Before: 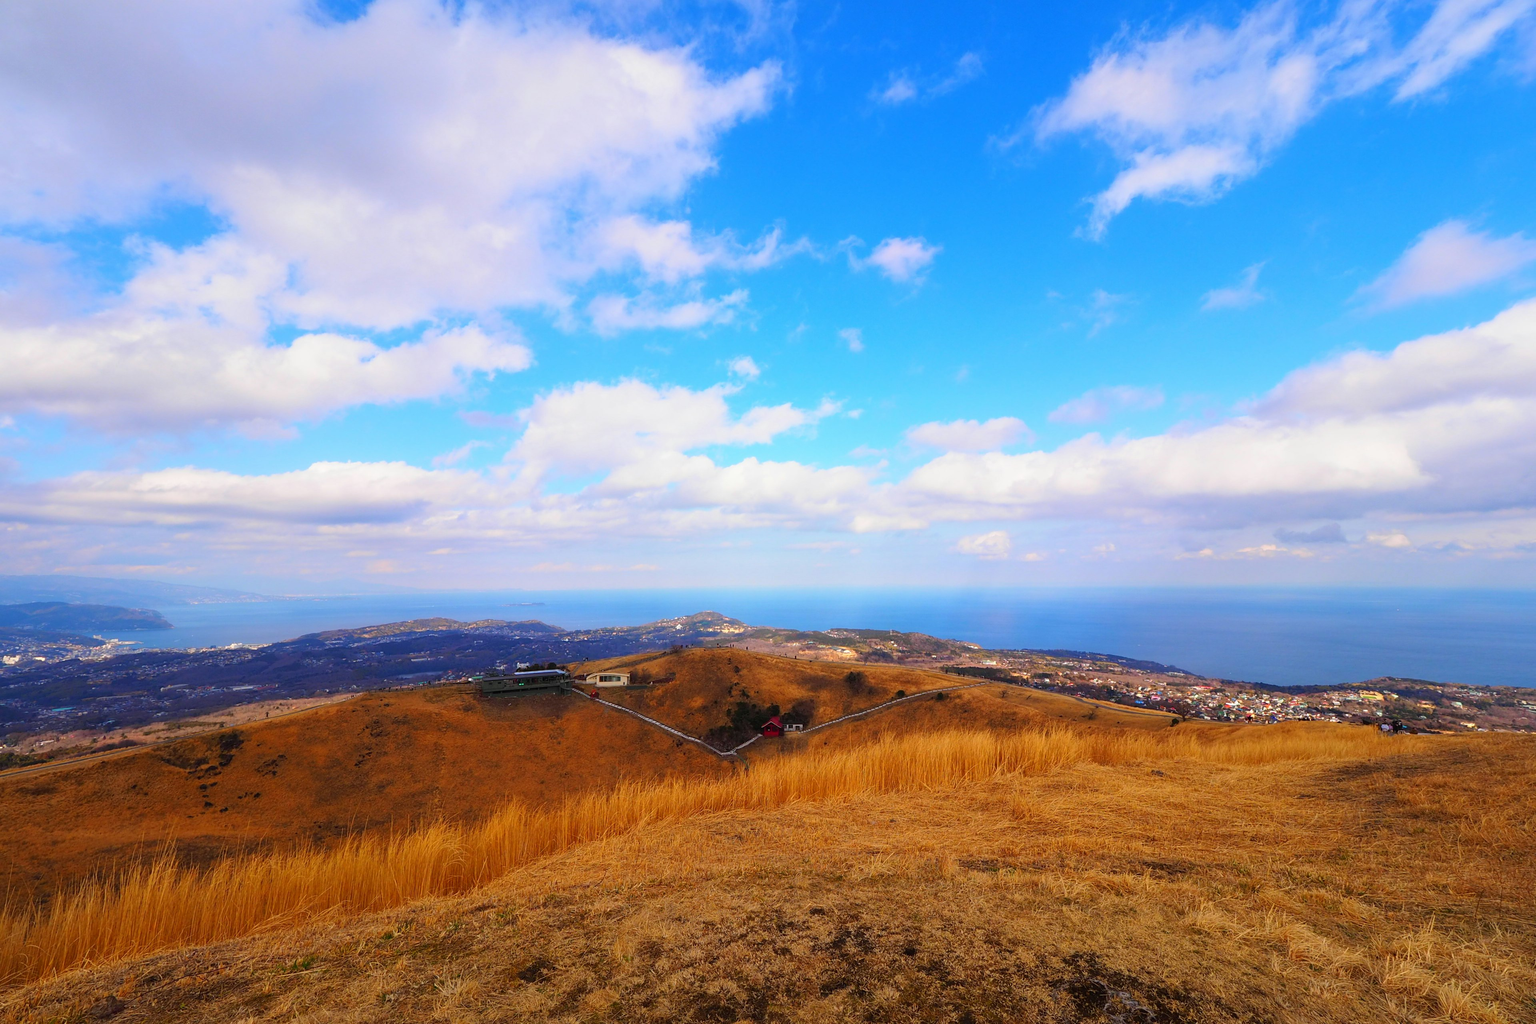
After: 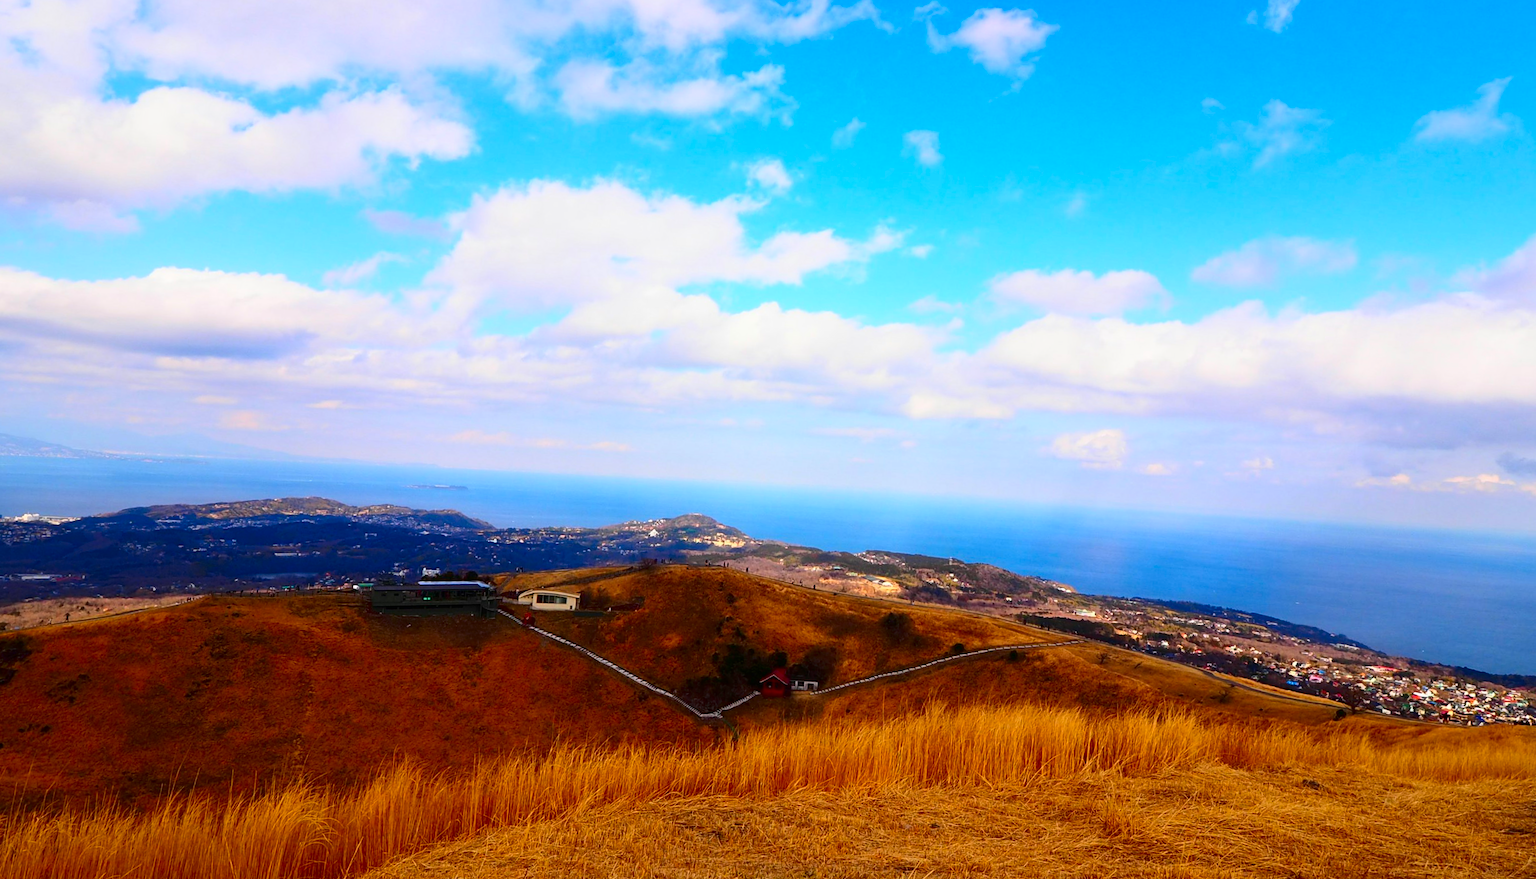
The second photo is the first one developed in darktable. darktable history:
contrast brightness saturation: contrast 0.211, brightness -0.103, saturation 0.206
crop and rotate: angle -3.91°, left 9.832%, top 20.97%, right 11.946%, bottom 11.837%
